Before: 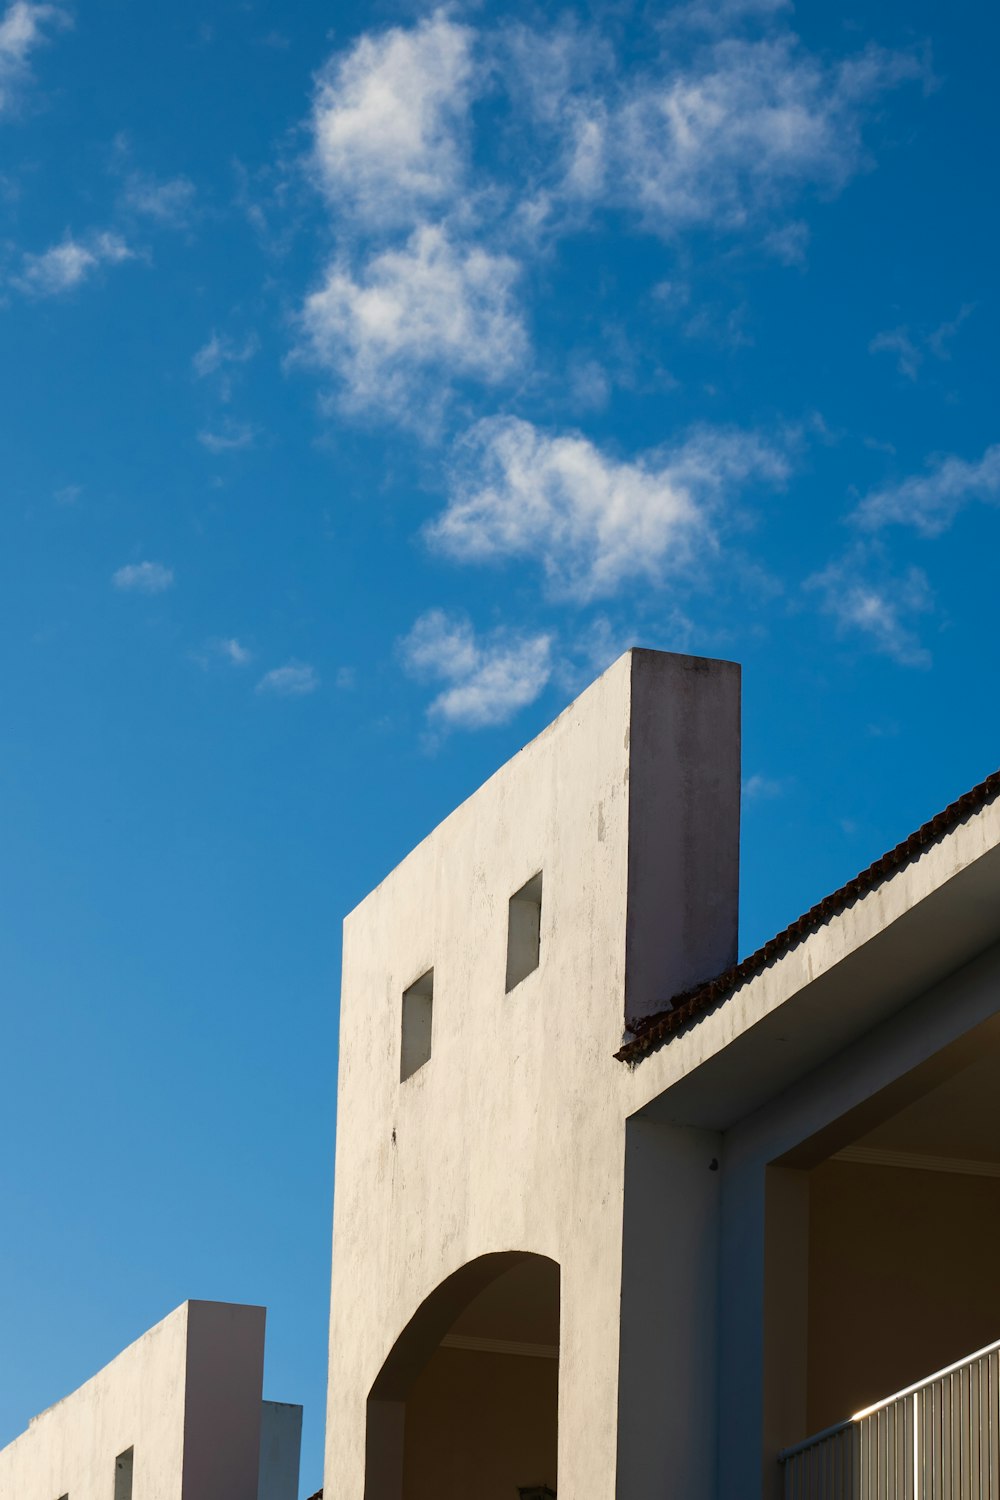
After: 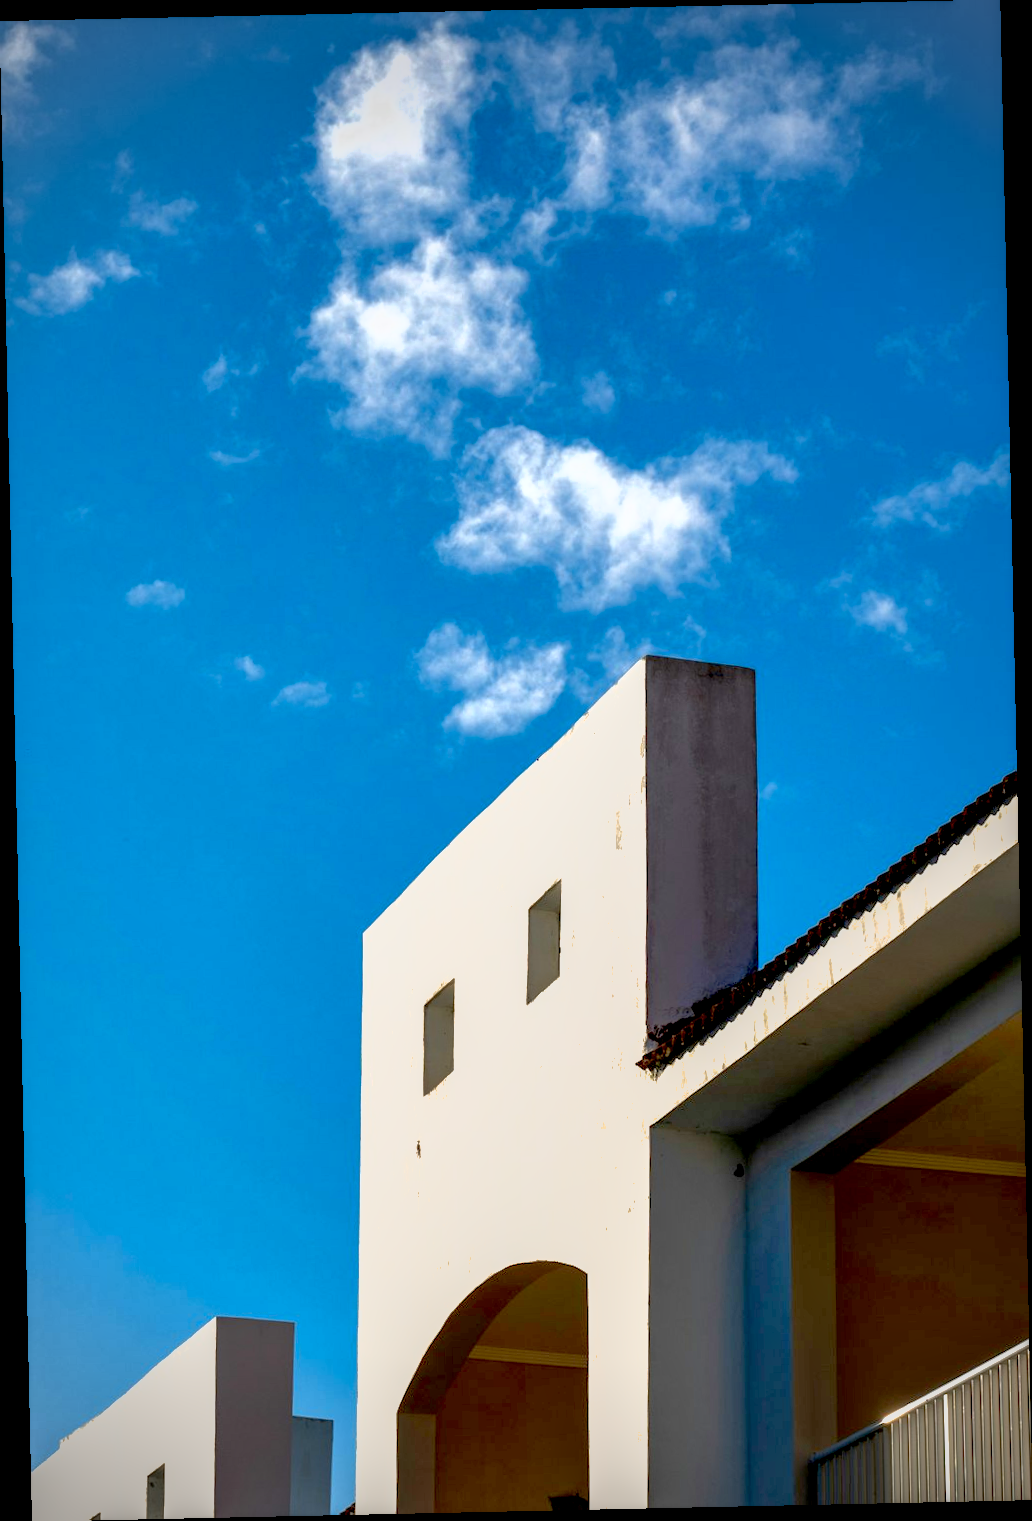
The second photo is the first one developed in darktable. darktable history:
exposure: black level correction 0.01, exposure 1 EV, compensate highlight preservation false
vignetting: fall-off radius 60.92%
shadows and highlights: on, module defaults
local contrast: on, module defaults
rotate and perspective: rotation -1.24°, automatic cropping off
